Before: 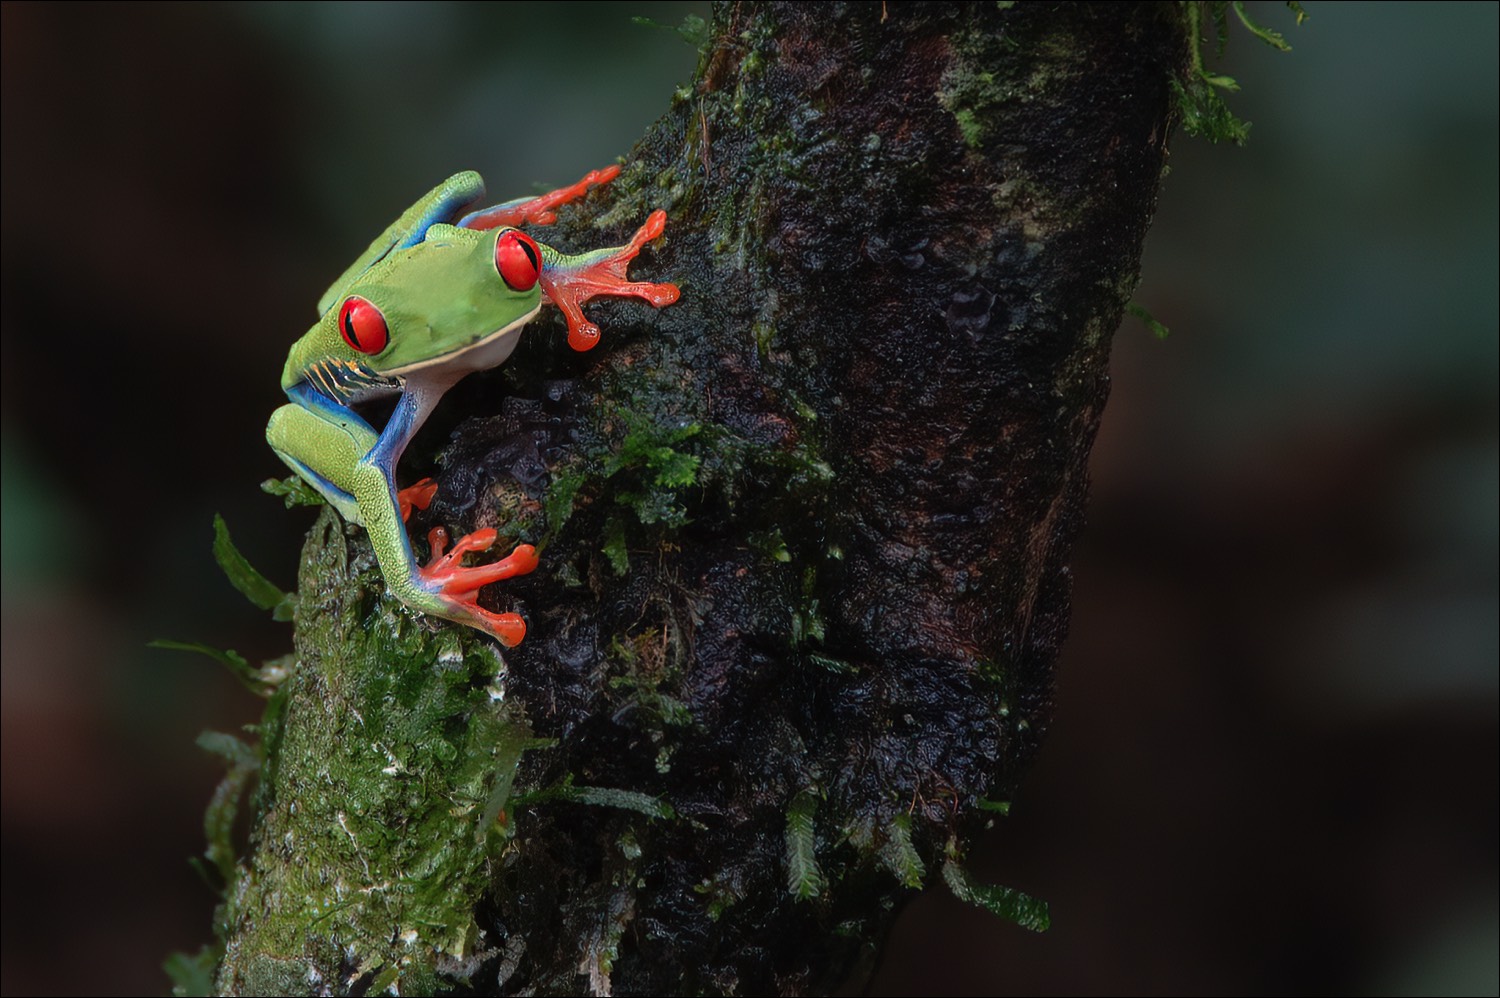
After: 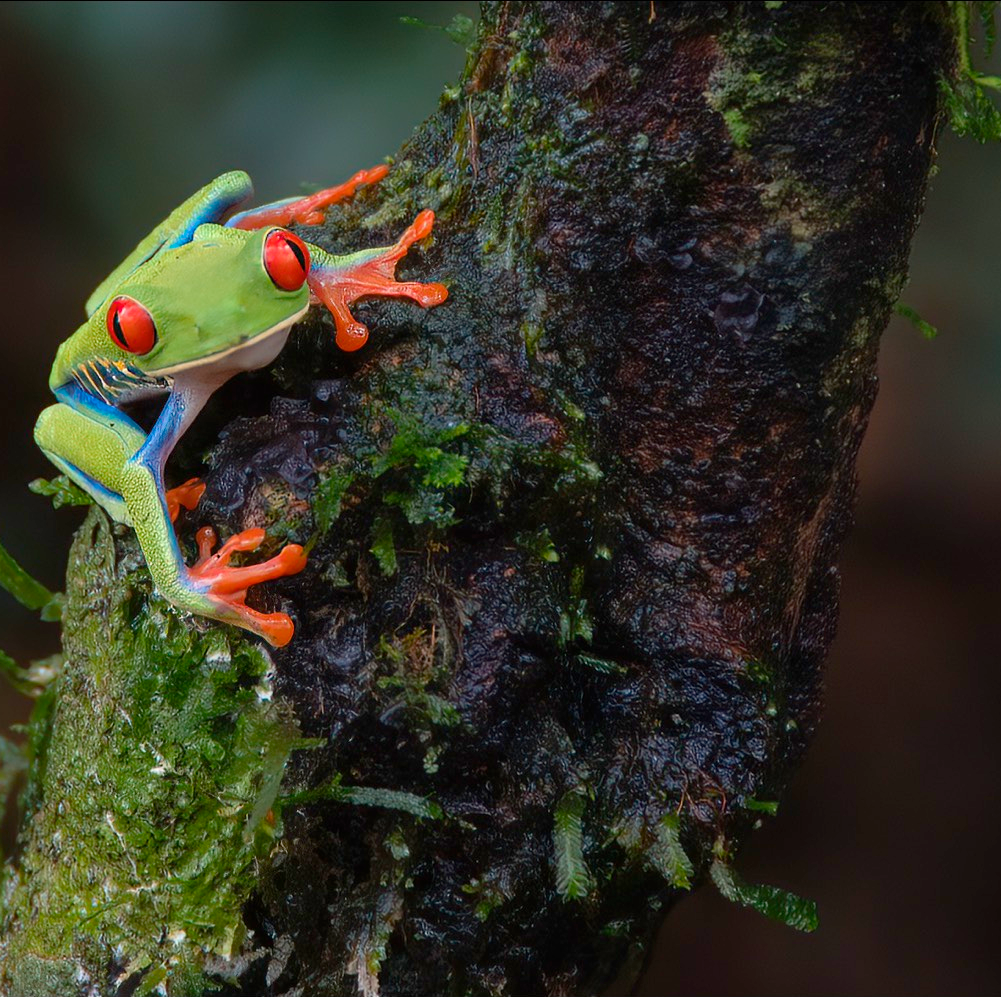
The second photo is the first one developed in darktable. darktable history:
crop and rotate: left 15.502%, right 17.716%
color balance rgb: perceptual saturation grading › global saturation 0.887%, global vibrance 45.59%
